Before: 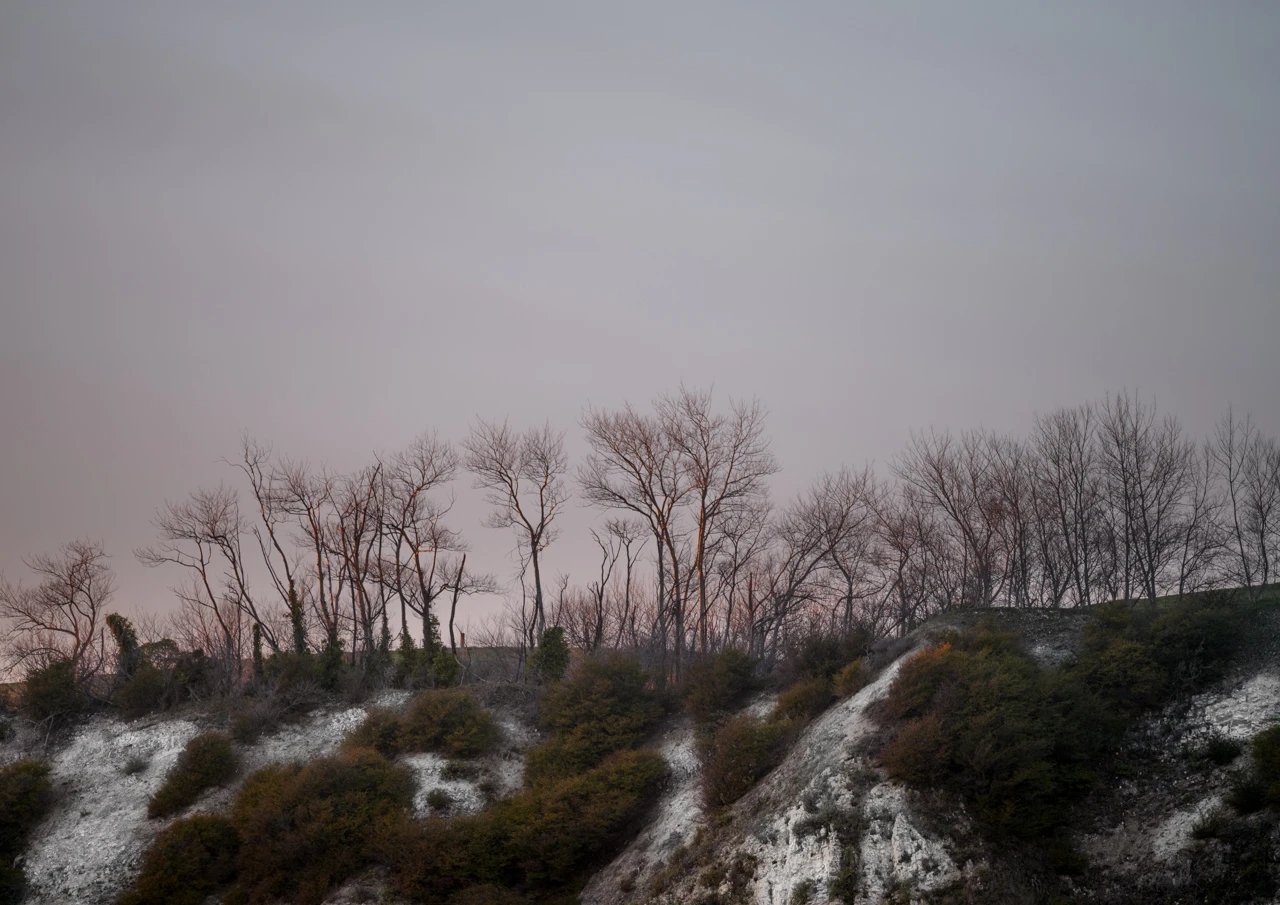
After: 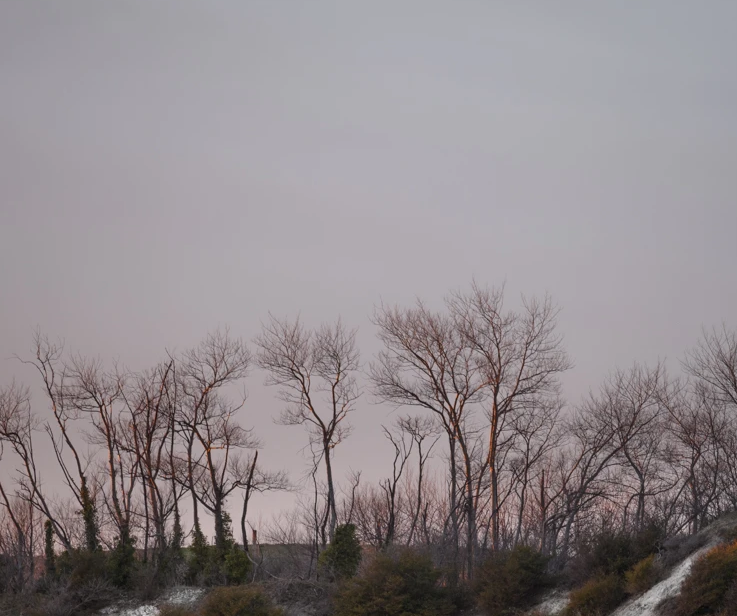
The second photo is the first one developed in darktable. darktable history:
crop: left 16.253%, top 11.449%, right 26.135%, bottom 20.477%
